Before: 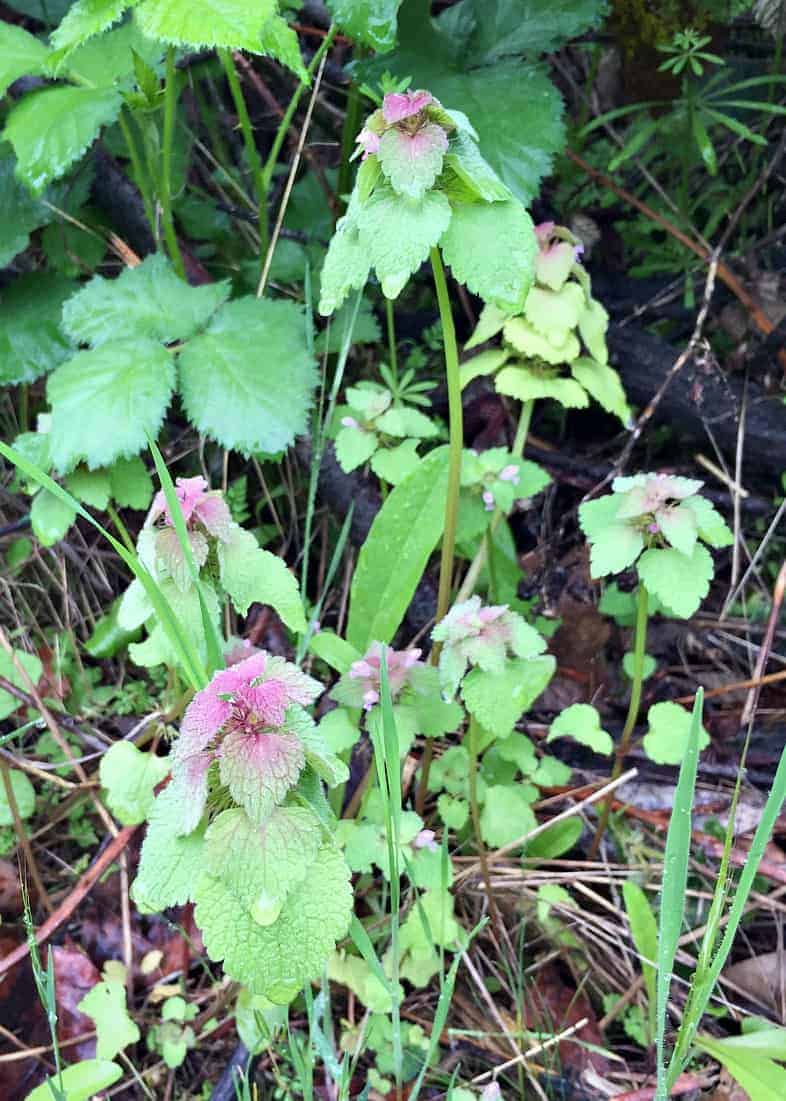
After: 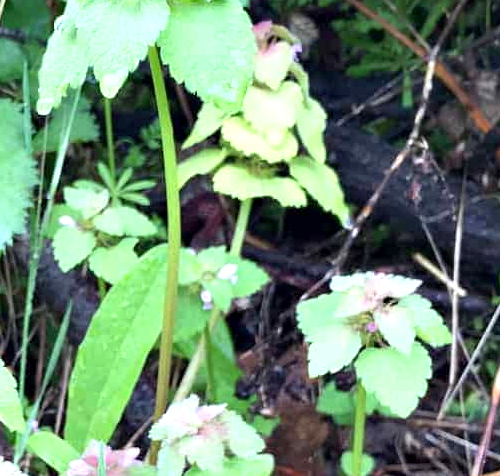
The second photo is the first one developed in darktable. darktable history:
crop: left 36.005%, top 18.293%, right 0.31%, bottom 38.444%
exposure: black level correction 0.001, exposure 0.5 EV, compensate exposure bias true, compensate highlight preservation false
